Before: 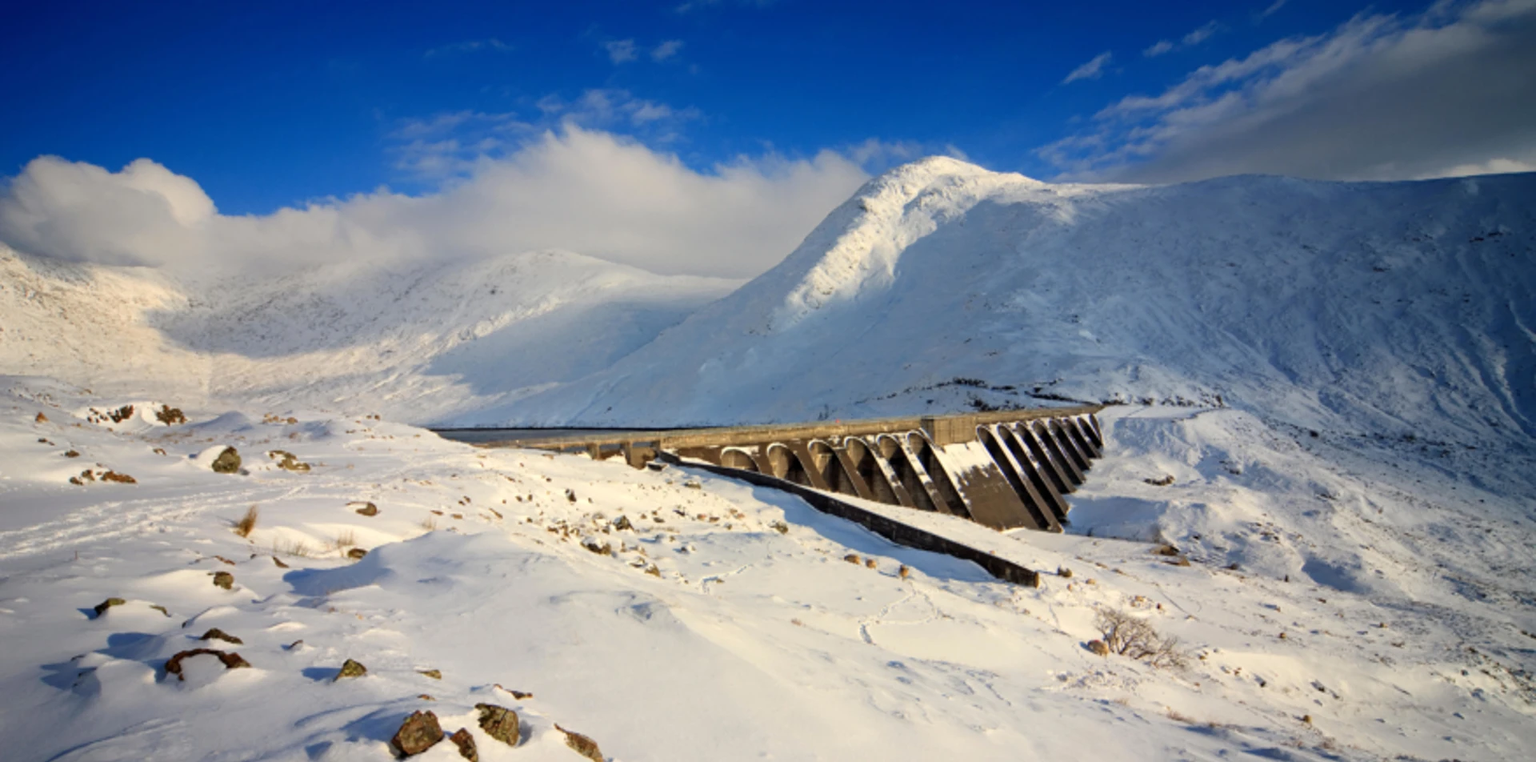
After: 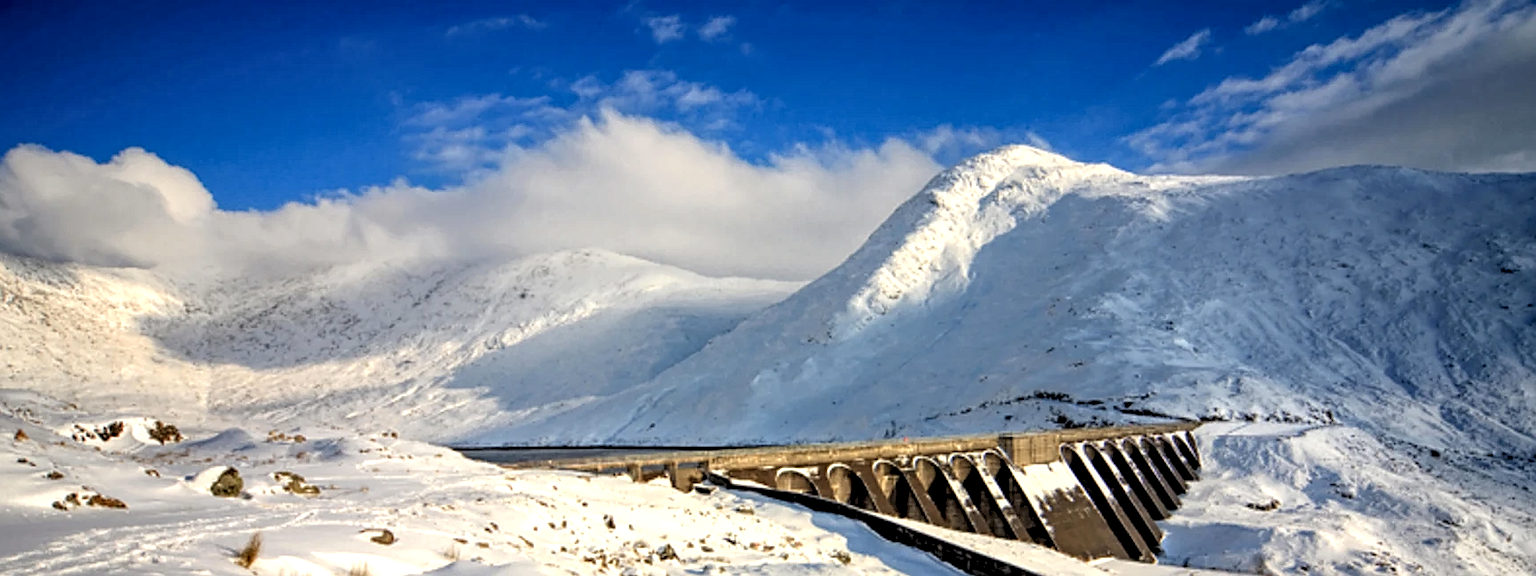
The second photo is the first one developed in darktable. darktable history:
local contrast: highlights 100%, shadows 100%, detail 200%, midtone range 0.2
crop: left 1.509%, top 3.452%, right 7.696%, bottom 28.452%
sharpen: radius 1.967
rgb levels: levels [[0.01, 0.419, 0.839], [0, 0.5, 1], [0, 0.5, 1]]
